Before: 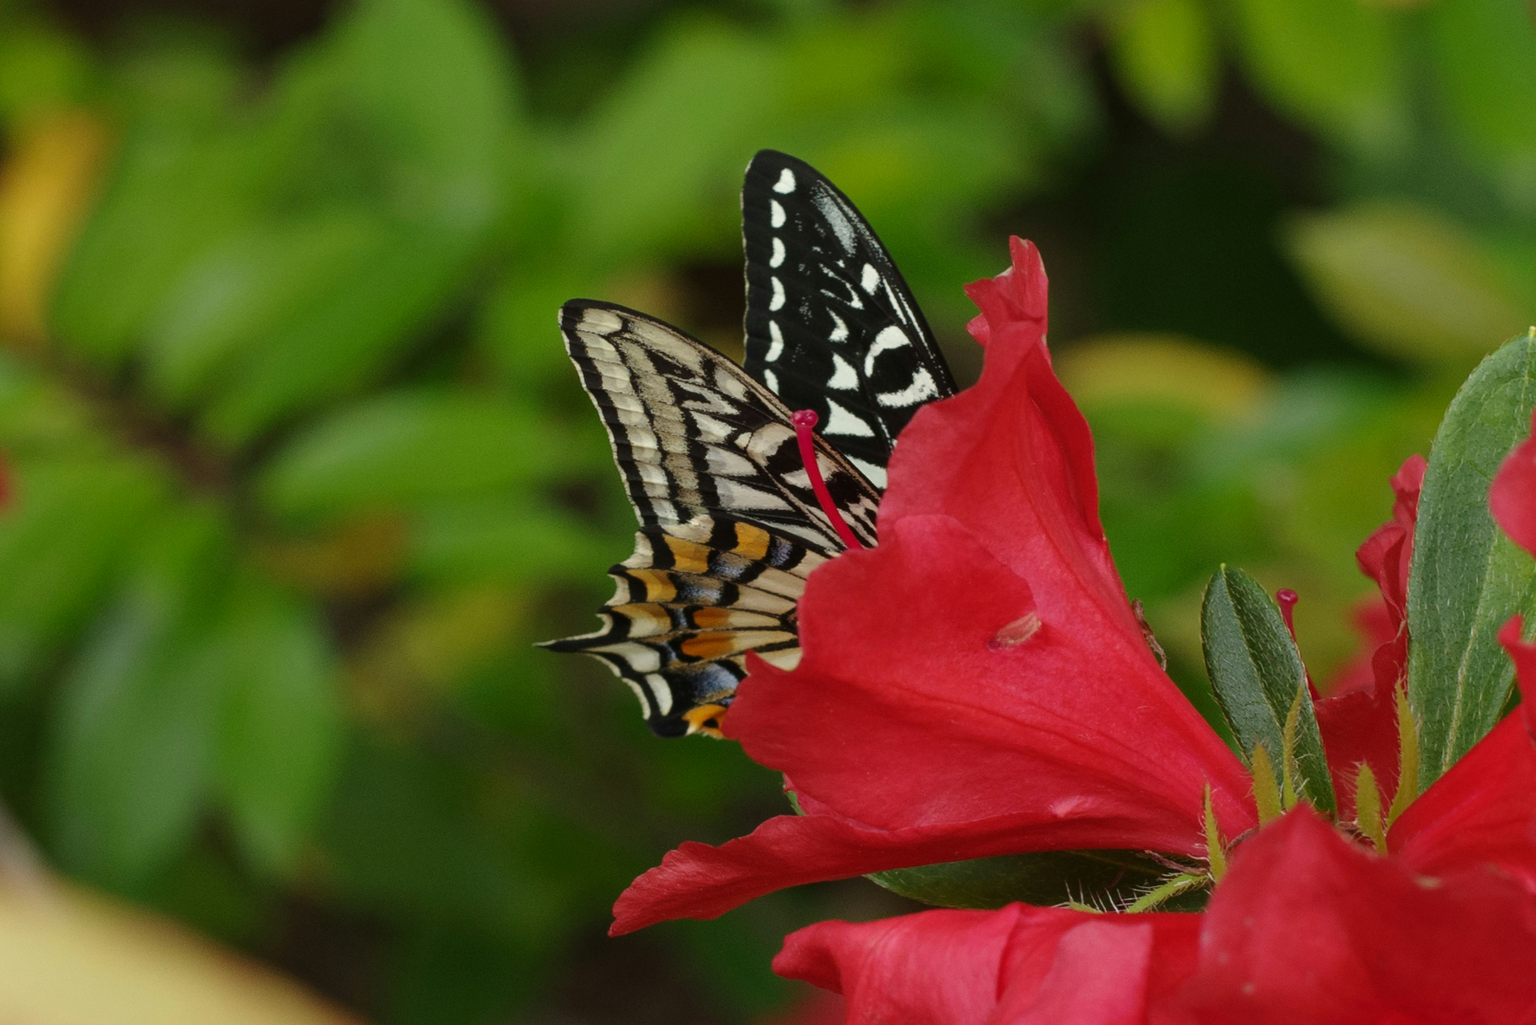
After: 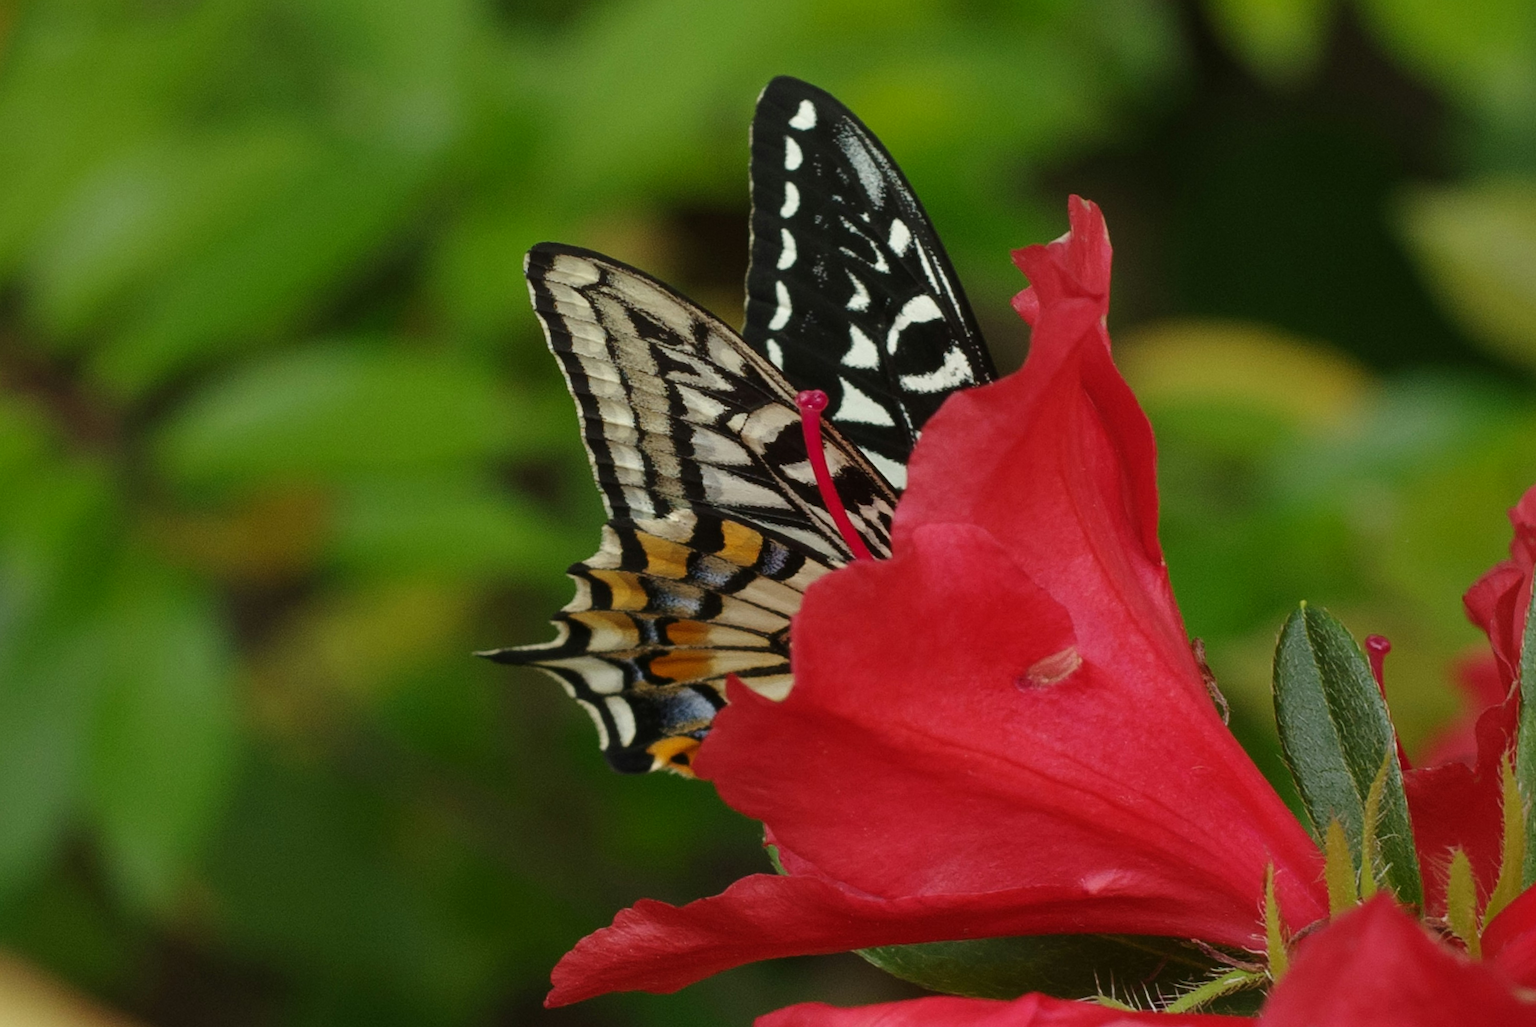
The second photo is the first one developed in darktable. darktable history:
crop and rotate: angle -3.08°, left 5.328%, top 5.22%, right 4.612%, bottom 4.455%
sharpen: amount 0.214
